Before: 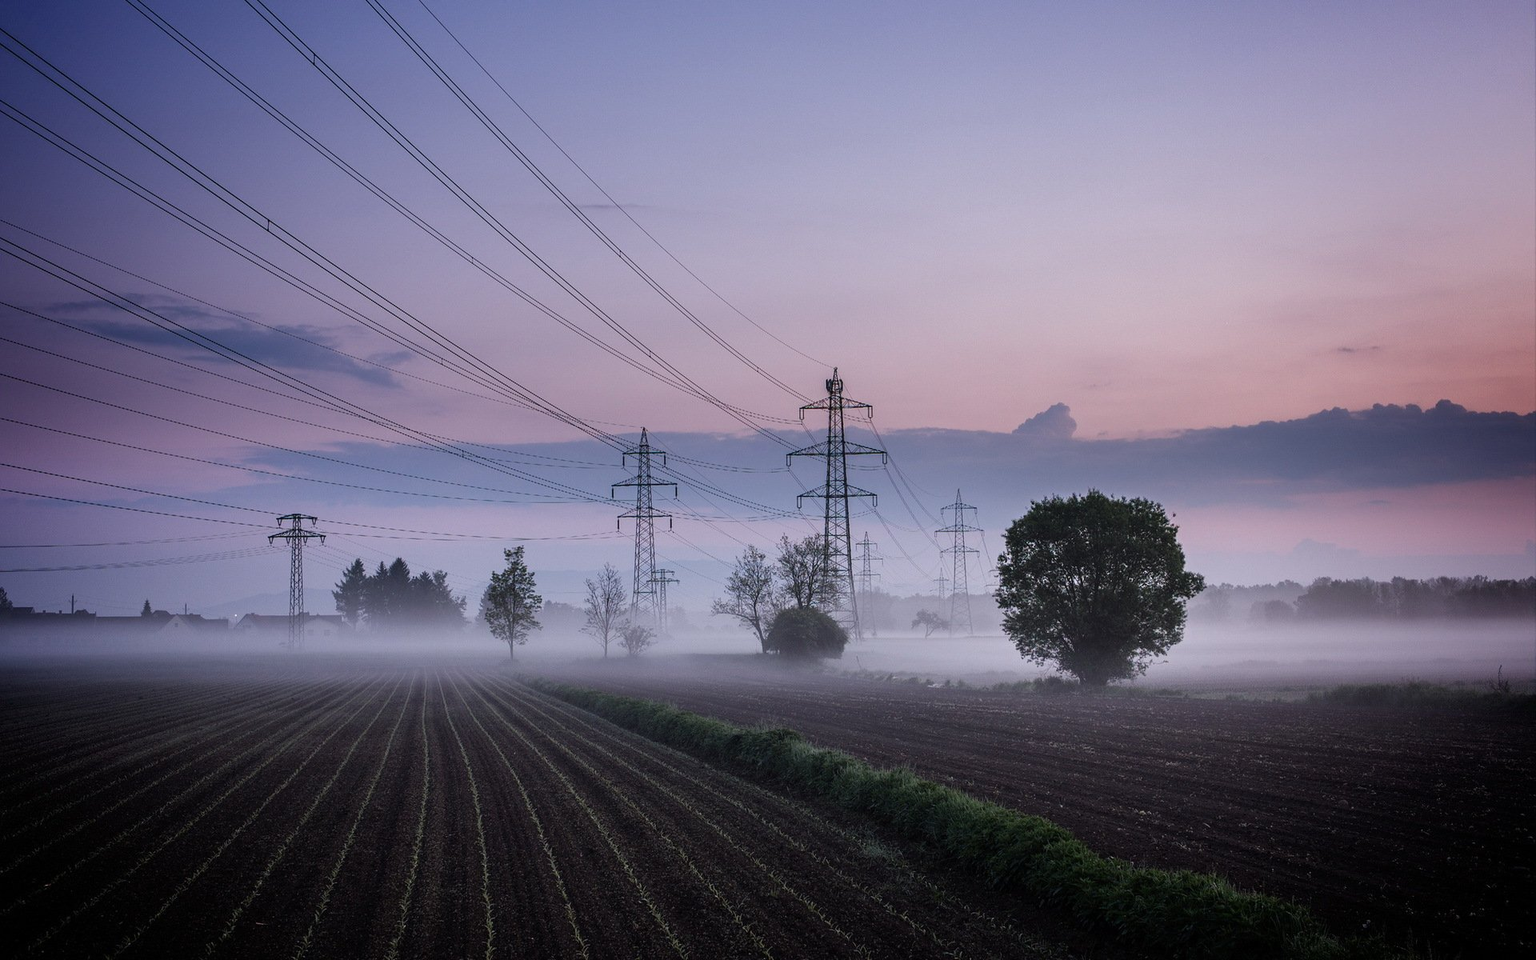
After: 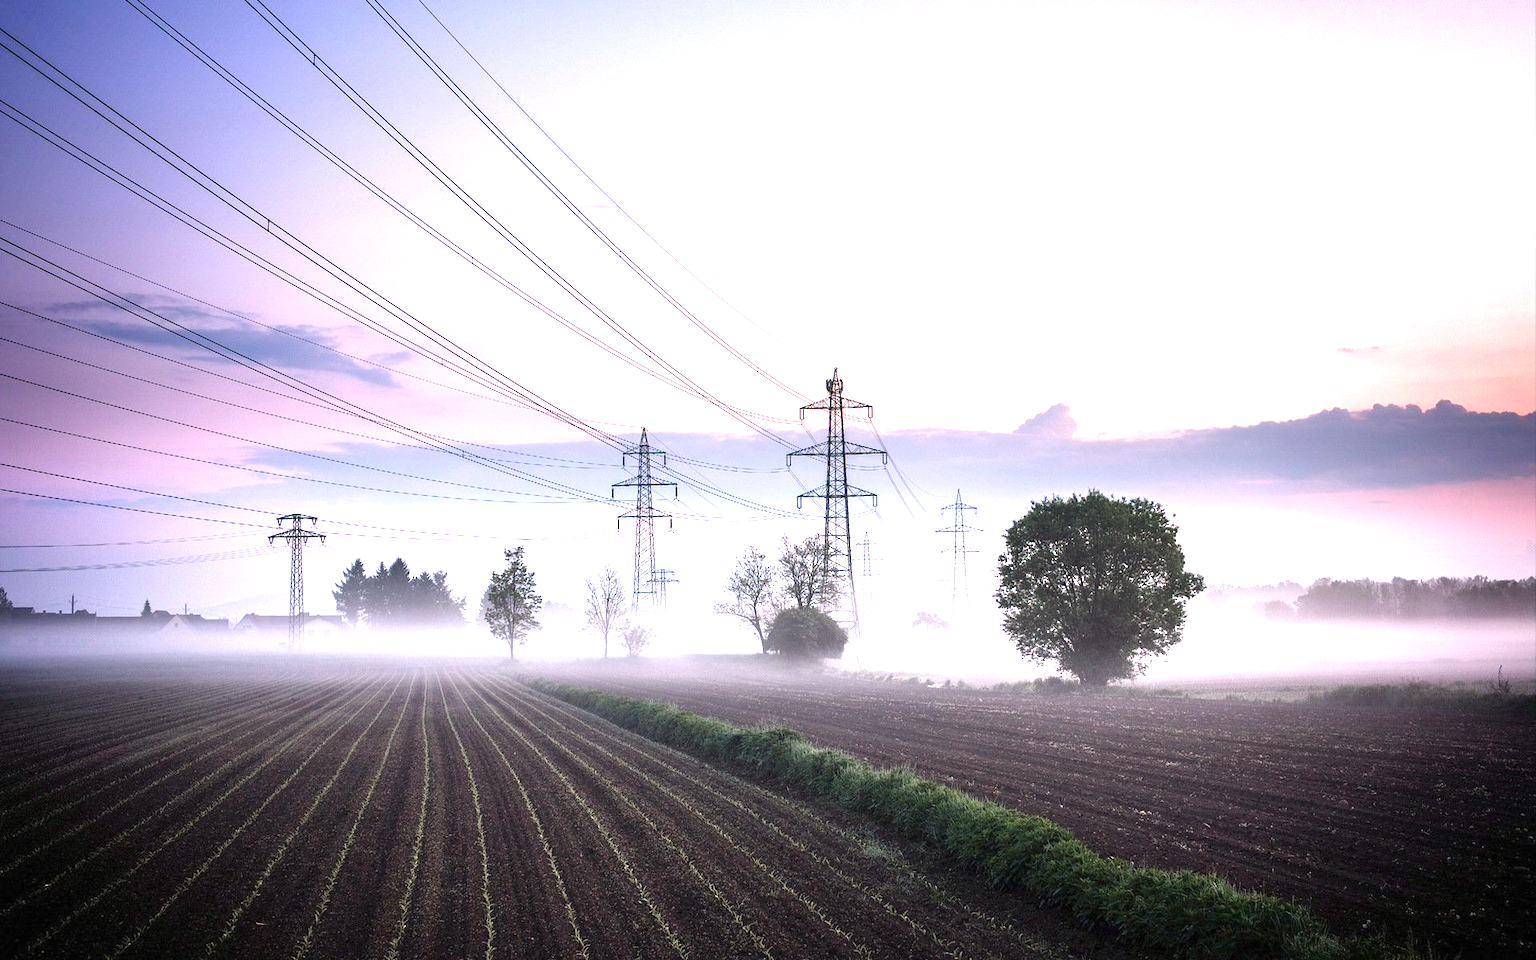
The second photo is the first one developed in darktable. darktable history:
white balance: red 1.045, blue 0.932
exposure: black level correction 0, exposure 1.9 EV, compensate highlight preservation false
